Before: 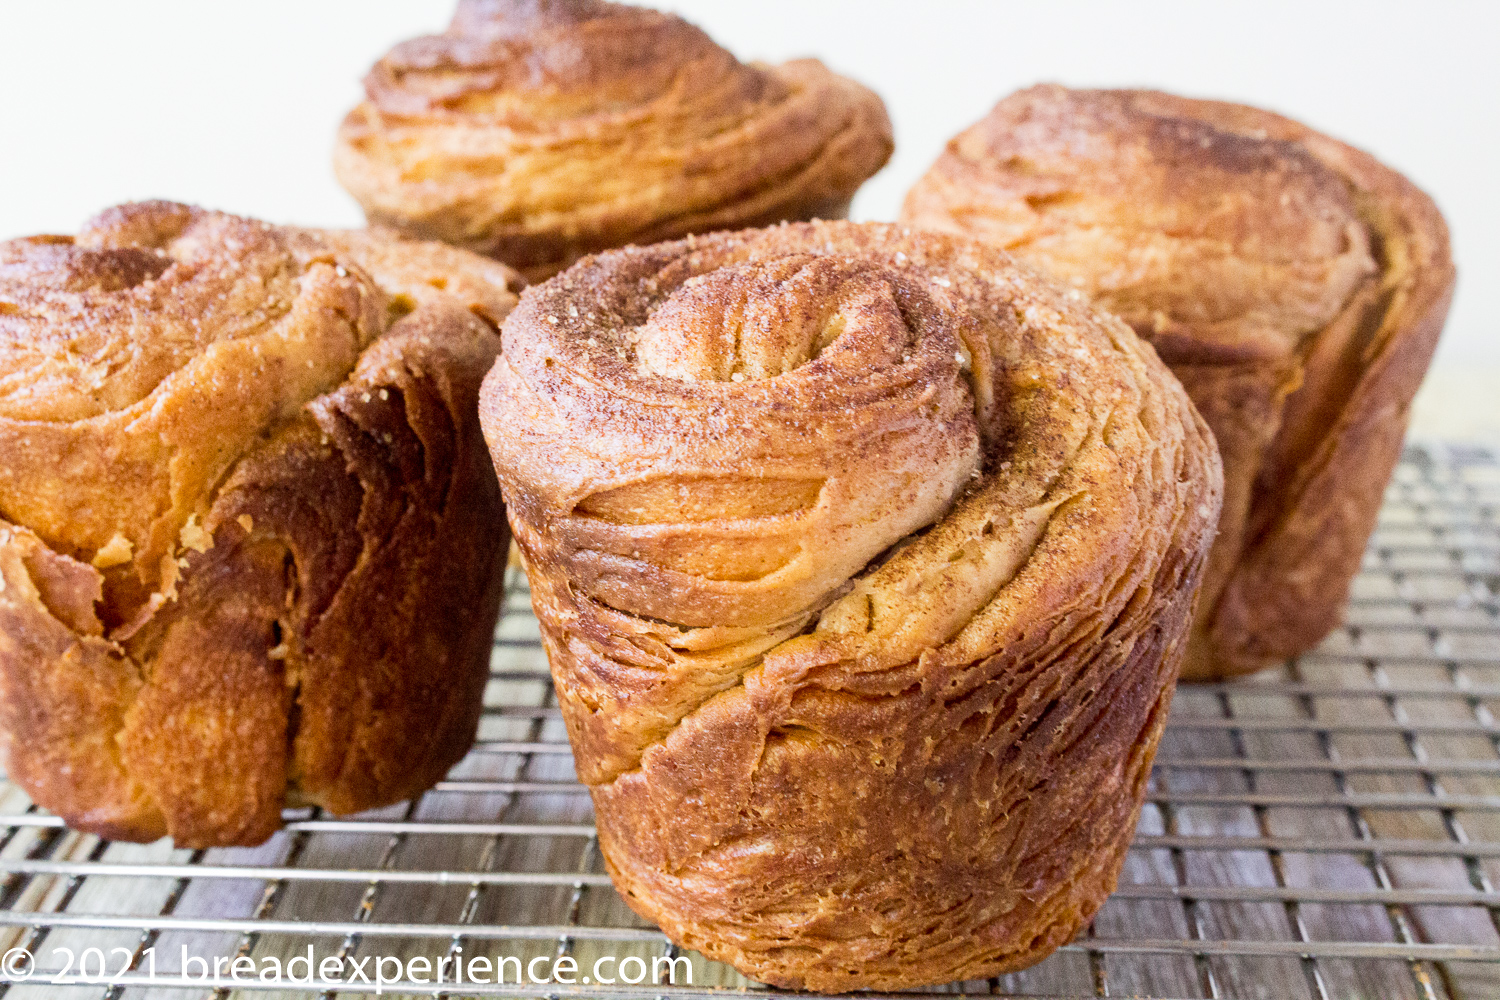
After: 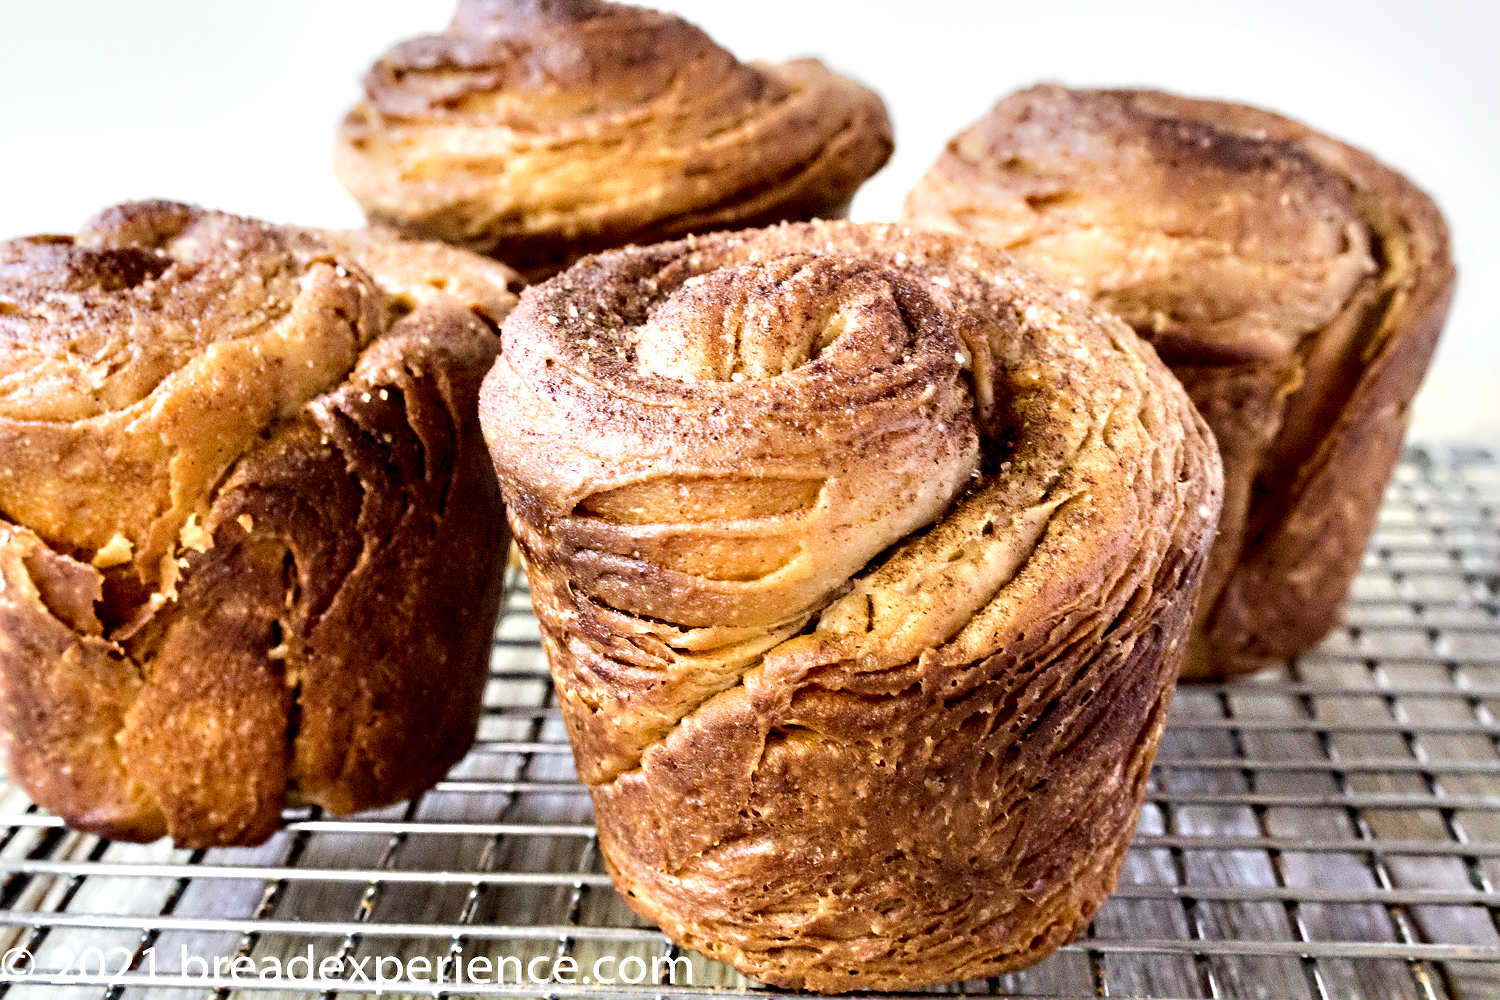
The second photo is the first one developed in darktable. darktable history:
sharpen: radius 1, threshold 1
contrast equalizer: y [[0.783, 0.666, 0.575, 0.77, 0.556, 0.501], [0.5 ×6], [0.5 ×6], [0, 0.02, 0.272, 0.399, 0.062, 0], [0 ×6]]
